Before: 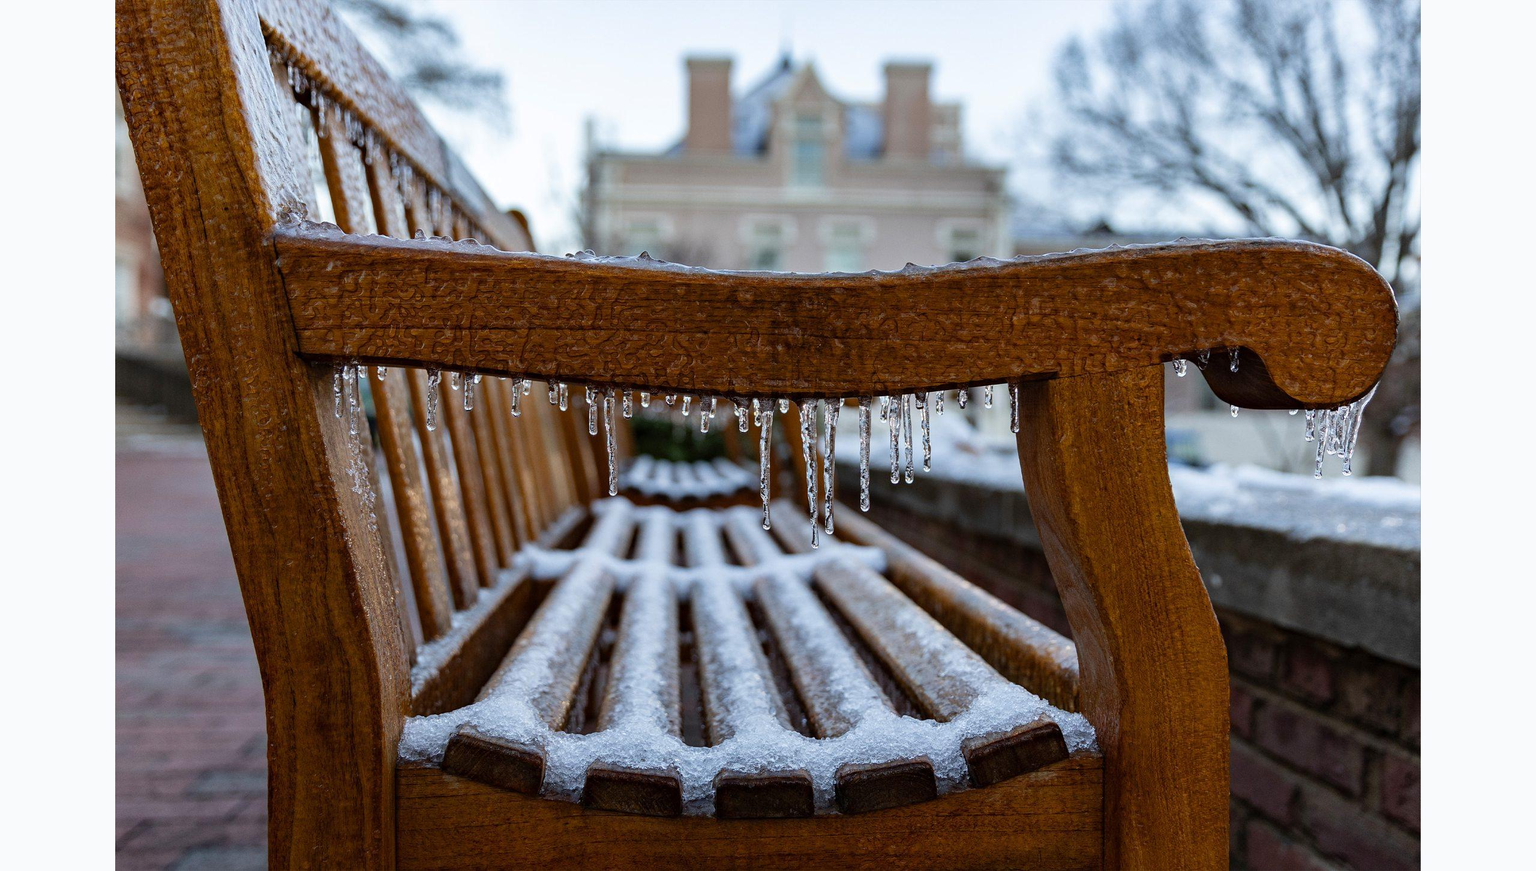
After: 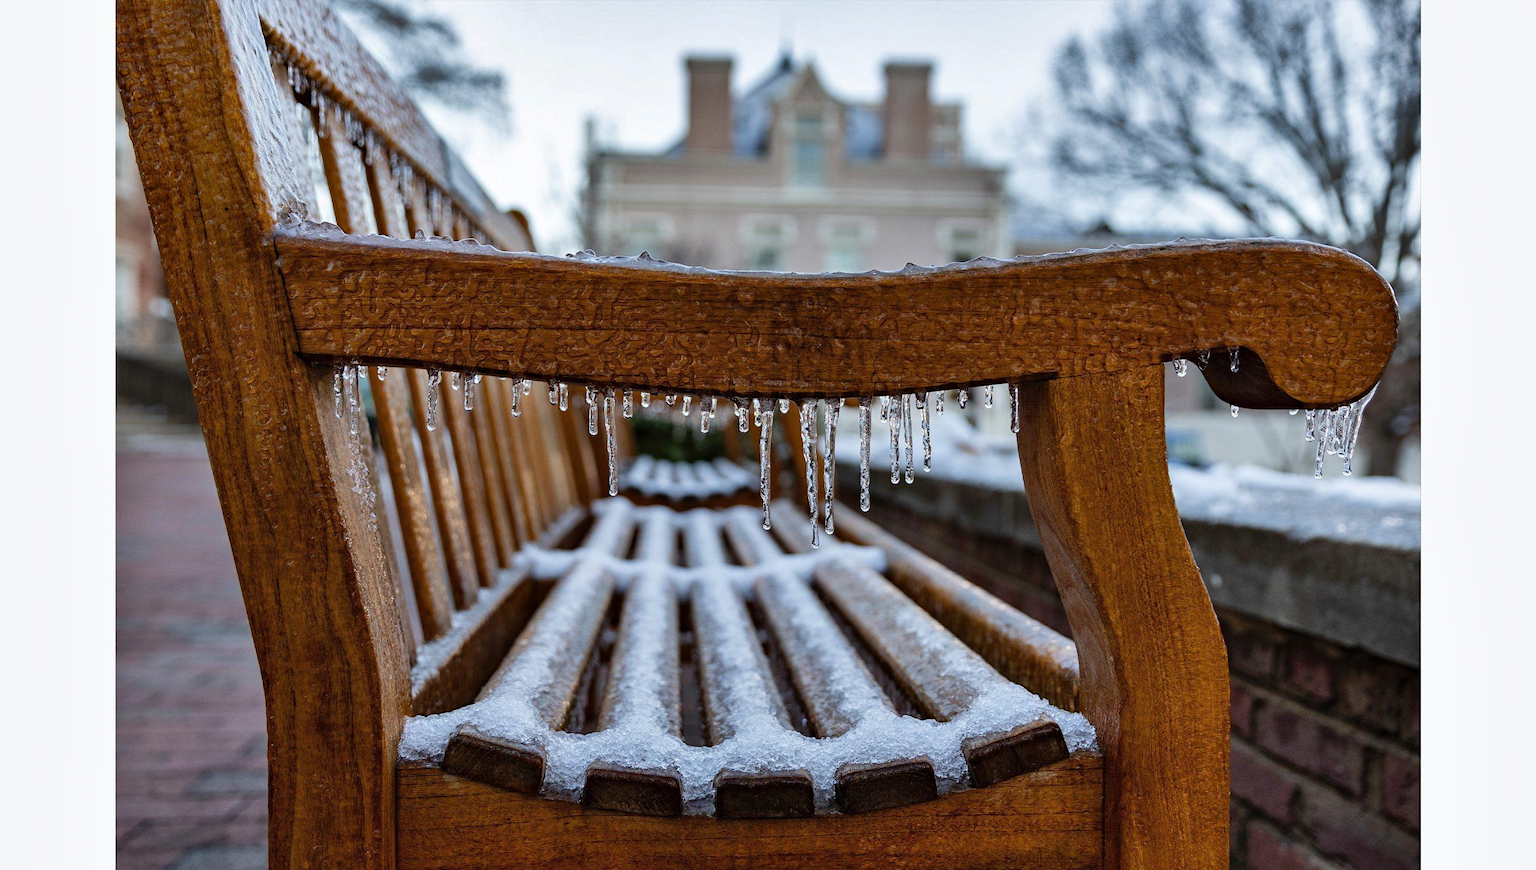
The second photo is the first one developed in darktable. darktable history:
shadows and highlights: shadows color adjustment 99.14%, highlights color adjustment 0.16%, soften with gaussian
